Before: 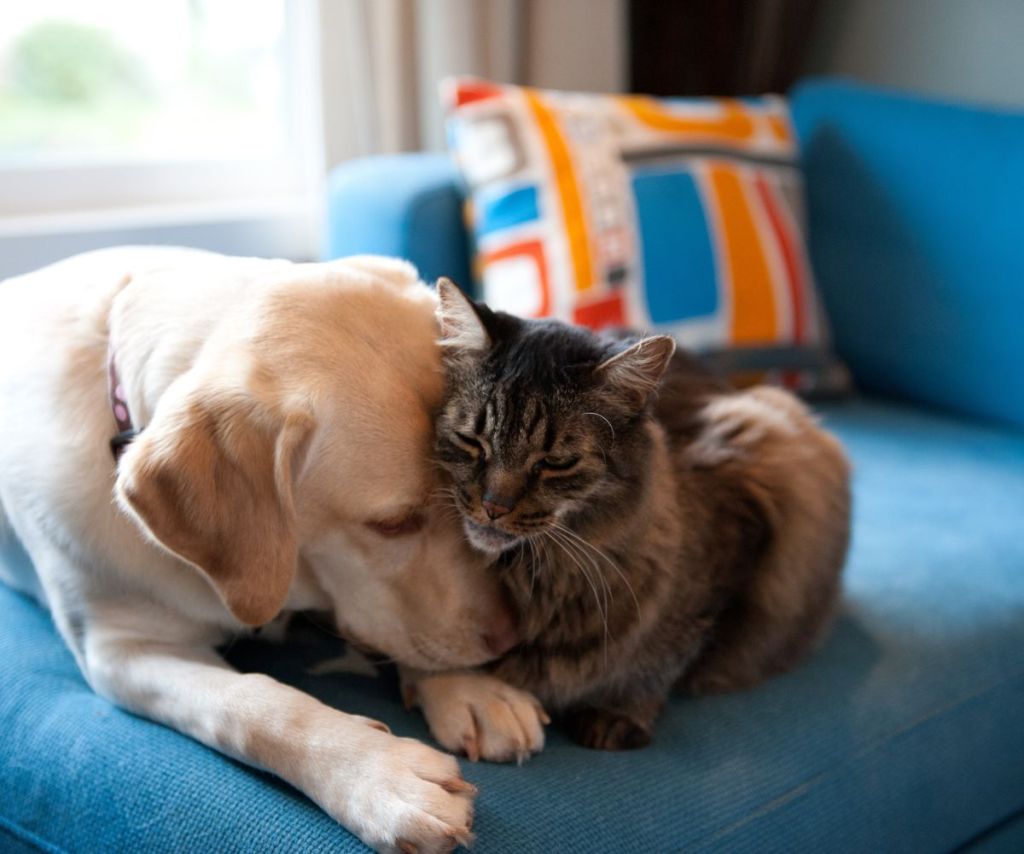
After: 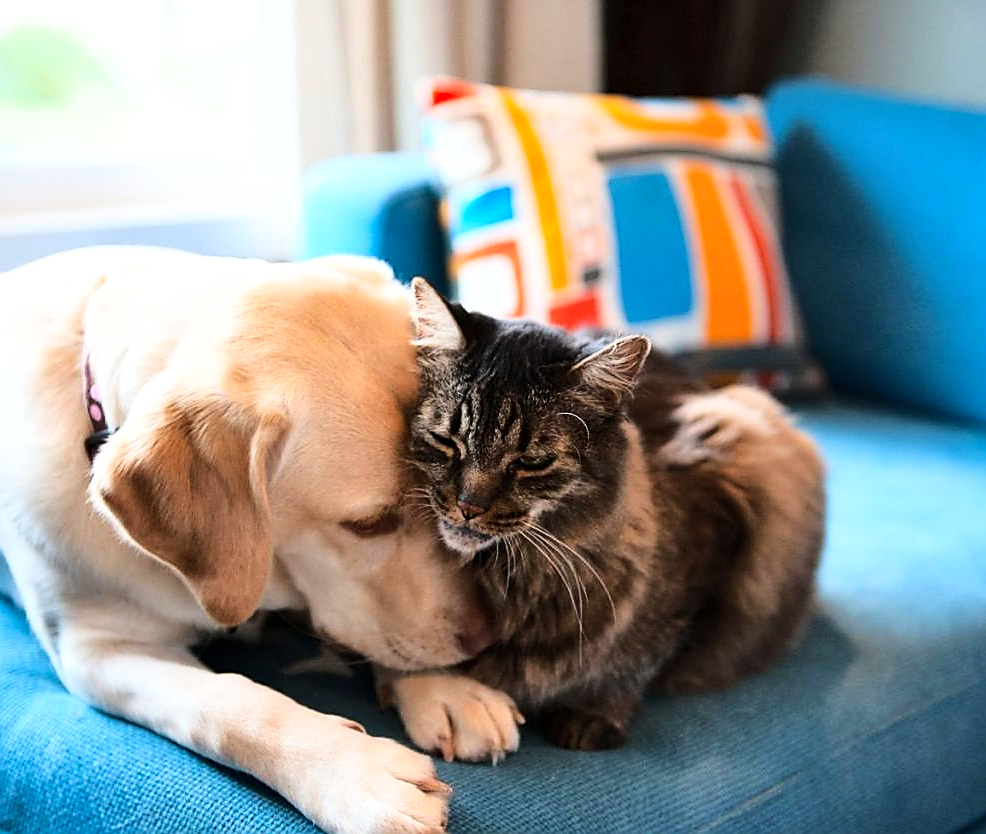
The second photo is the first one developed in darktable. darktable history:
base curve: curves: ch0 [(0, 0) (0.032, 0.037) (0.105, 0.228) (0.435, 0.76) (0.856, 0.983) (1, 1)]
shadows and highlights: low approximation 0.01, soften with gaussian
sharpen: radius 1.4, amount 1.25, threshold 0.7
crop and rotate: left 2.536%, right 1.107%, bottom 2.246%
